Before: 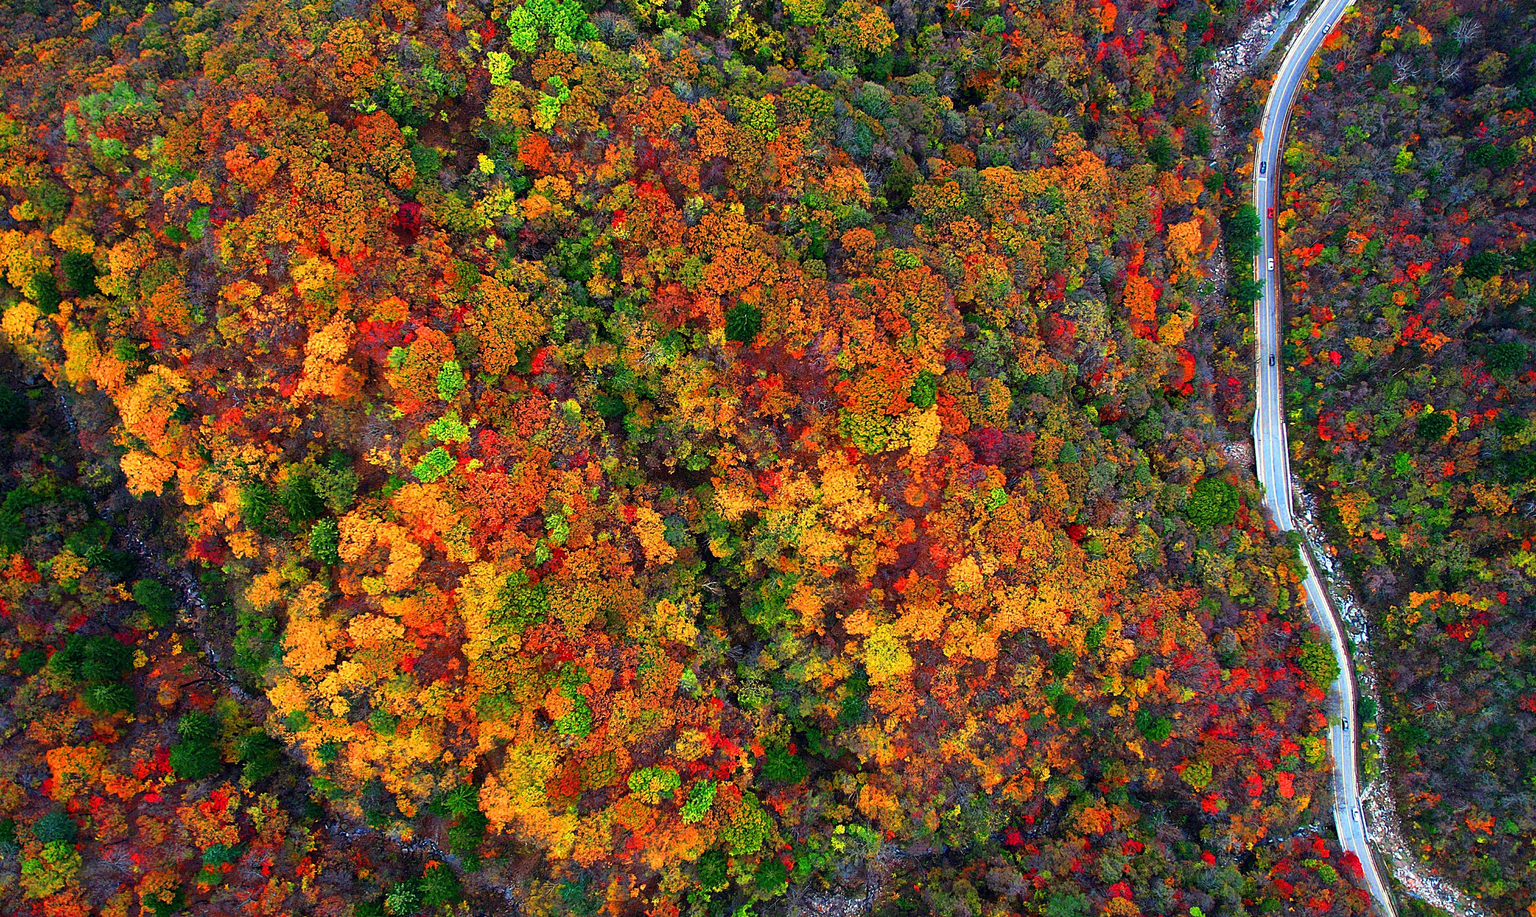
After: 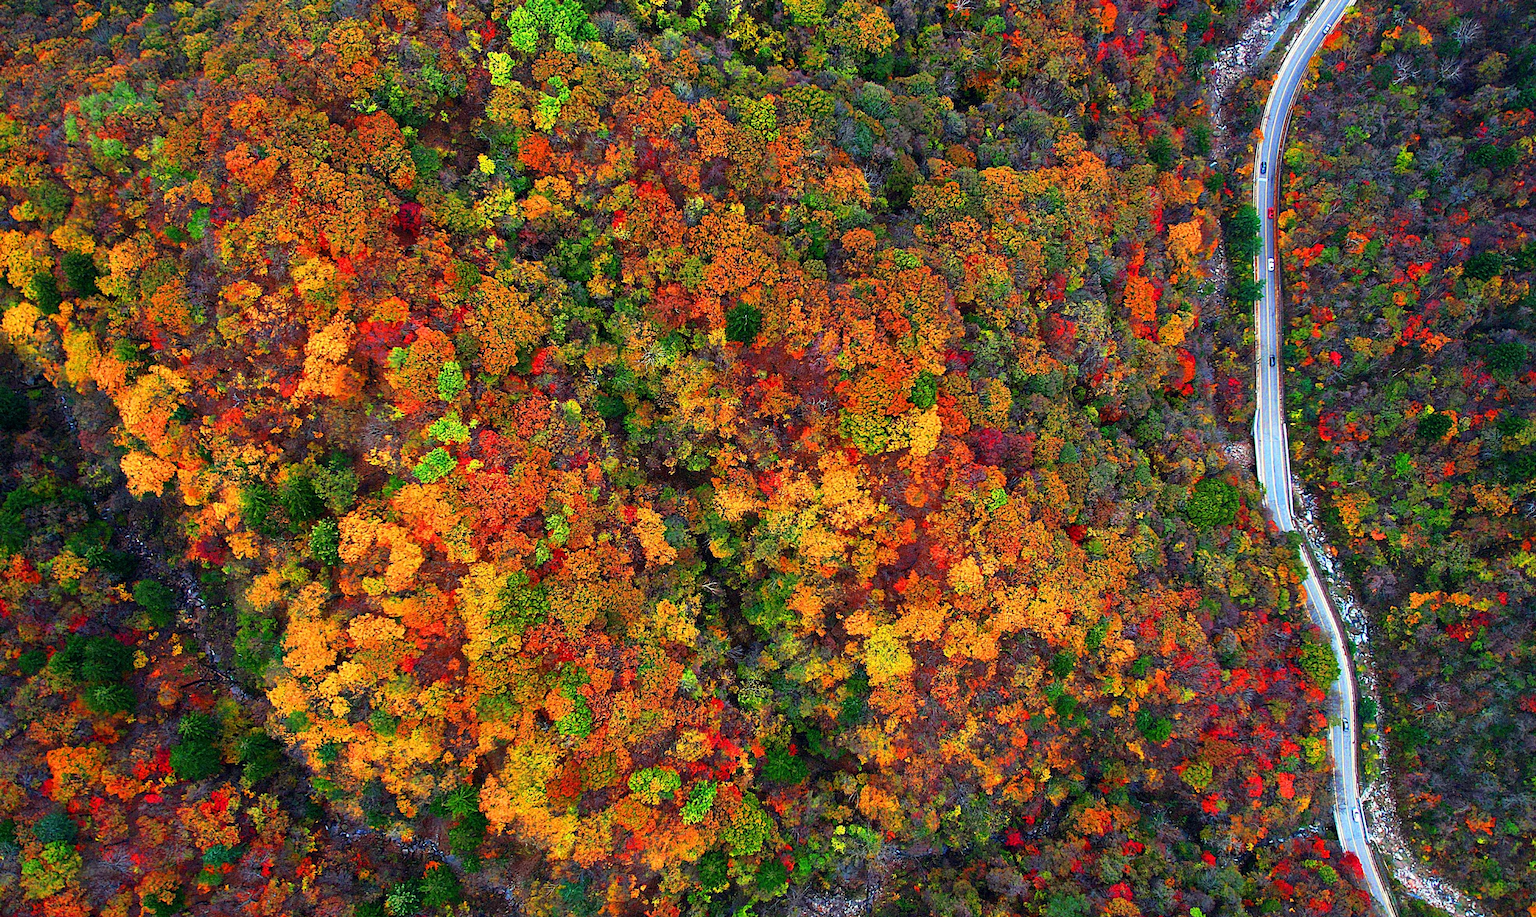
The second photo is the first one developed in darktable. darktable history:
shadows and highlights: shadows 3.17, highlights -16.27, soften with gaussian
